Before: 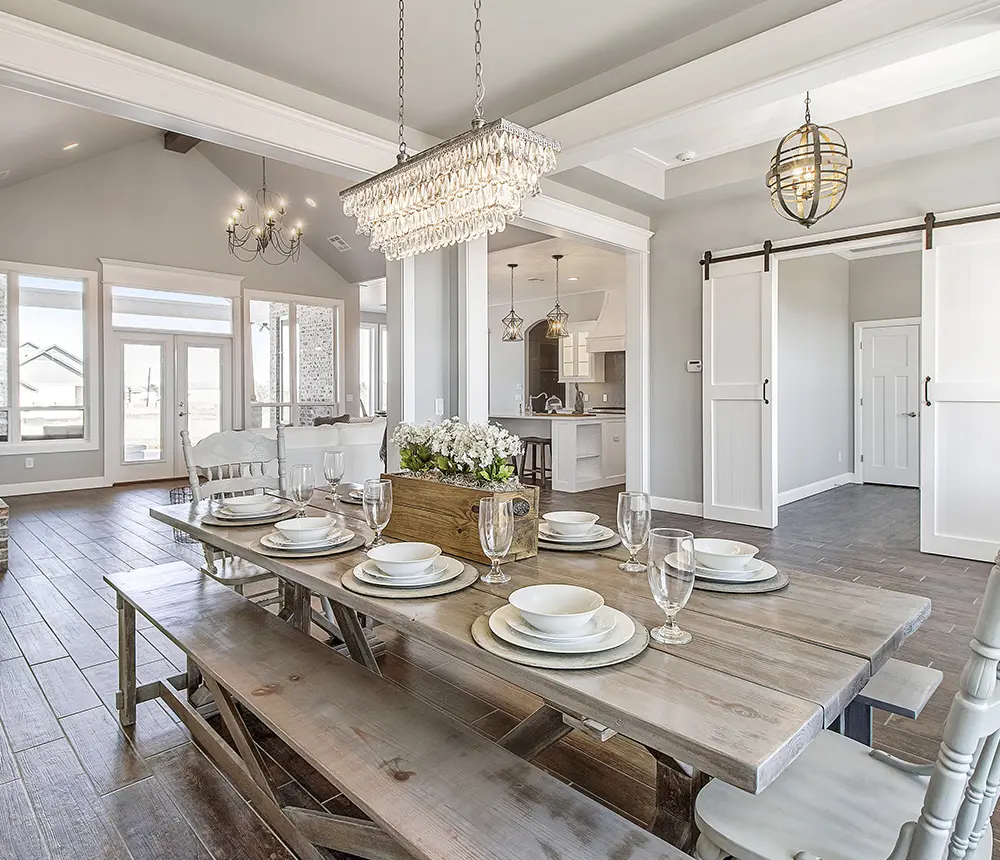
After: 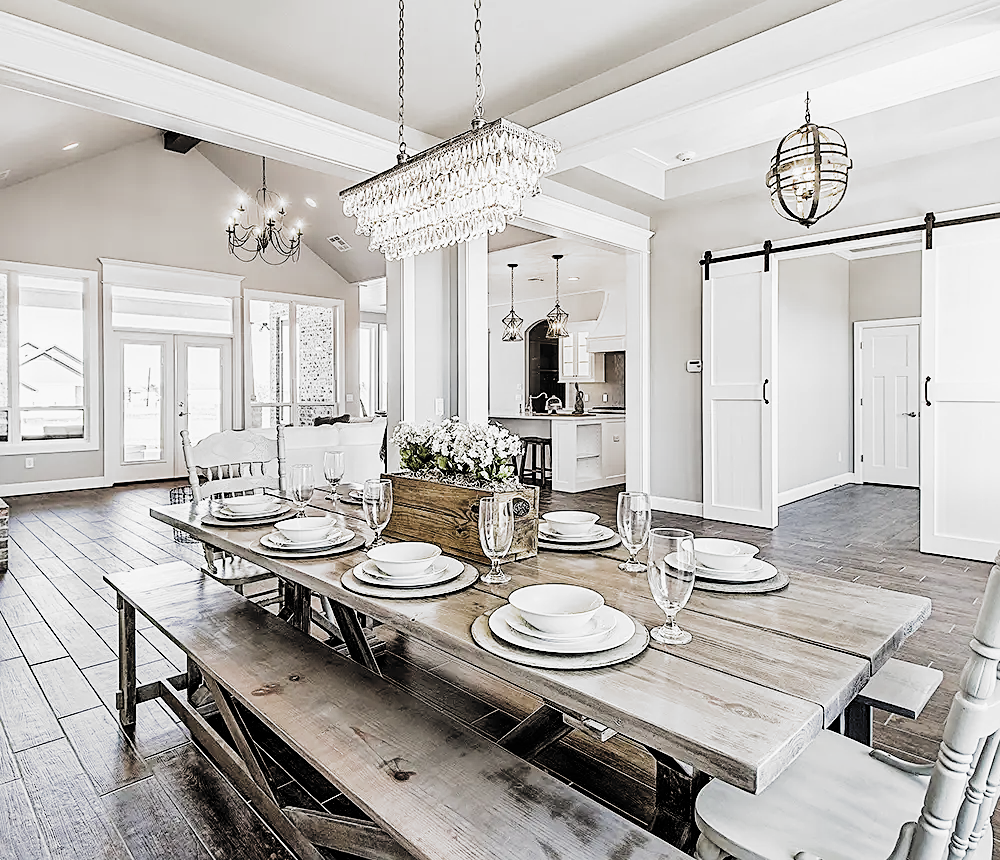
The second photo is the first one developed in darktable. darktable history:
tone equalizer: -8 EV -0.727 EV, -7 EV -0.737 EV, -6 EV -0.583 EV, -5 EV -0.387 EV, -3 EV 0.395 EV, -2 EV 0.6 EV, -1 EV 0.7 EV, +0 EV 0.729 EV, edges refinement/feathering 500, mask exposure compensation -1.57 EV, preserve details no
filmic rgb: black relative exposure -5.01 EV, white relative exposure 3.96 EV, hardness 2.9, contrast 1.298, highlights saturation mix -29.92%, add noise in highlights 0.001, color science v3 (2019), use custom middle-gray values true, iterations of high-quality reconstruction 0, contrast in highlights soft
sharpen: on, module defaults
